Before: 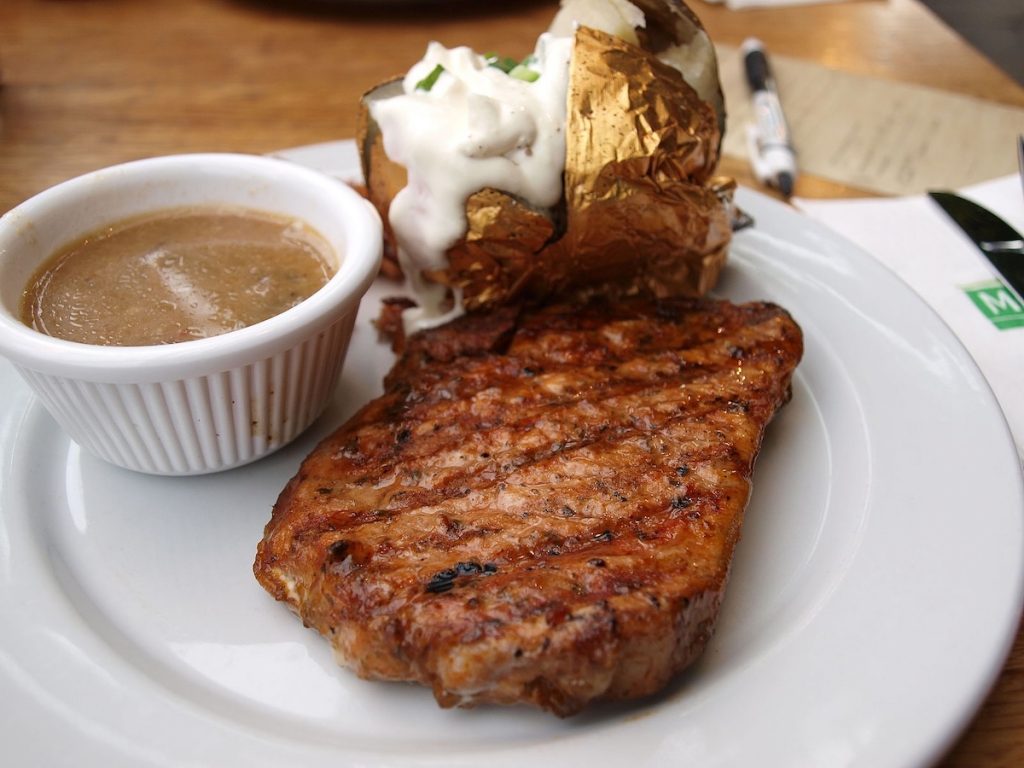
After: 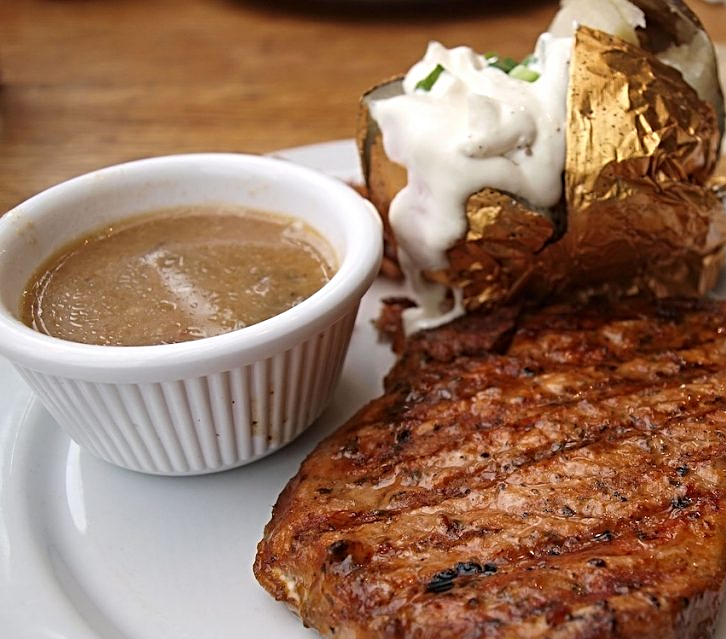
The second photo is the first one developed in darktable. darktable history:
sharpen: radius 3.13
crop: right 29.018%, bottom 16.369%
